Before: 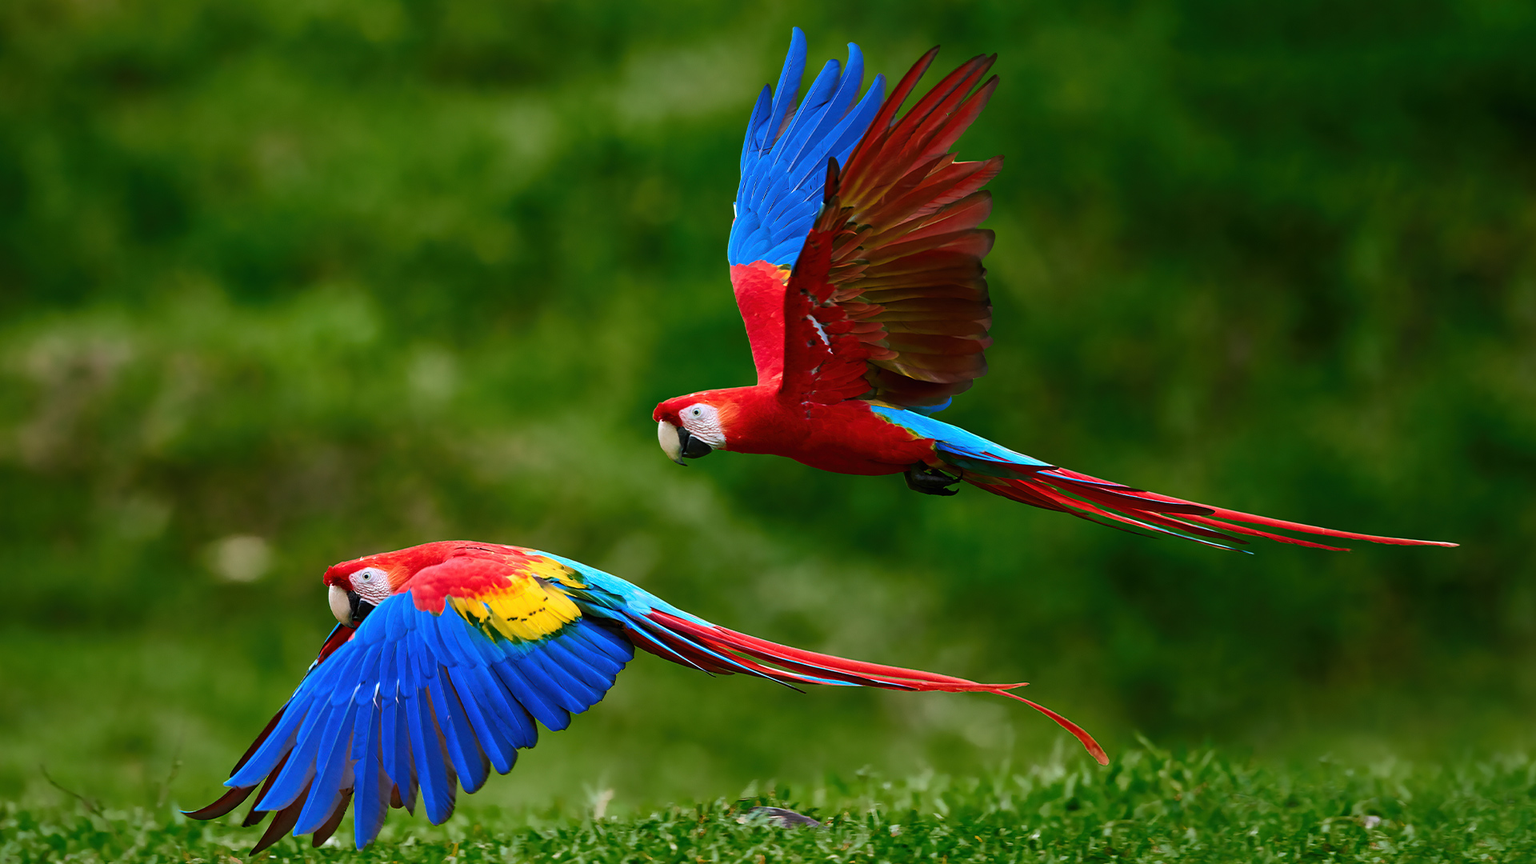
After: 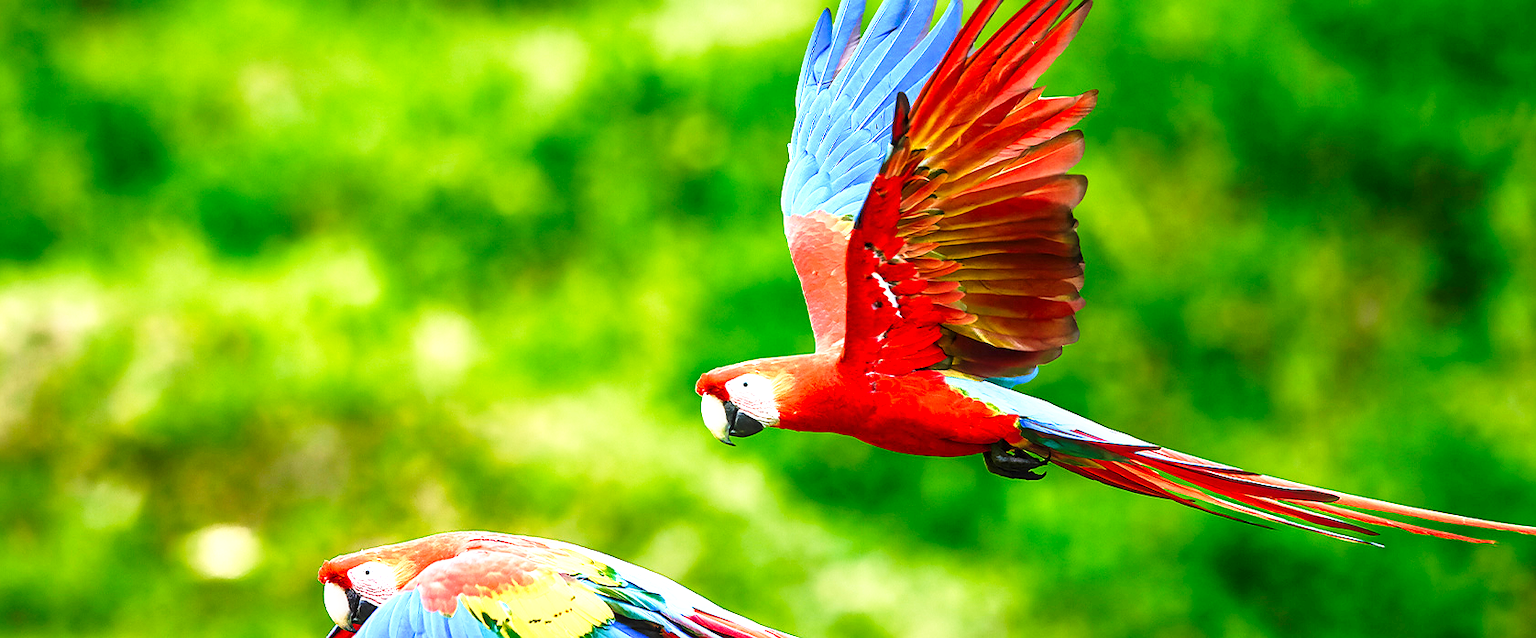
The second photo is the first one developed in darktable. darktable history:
crop: left 3.015%, top 8.969%, right 9.647%, bottom 26.457%
exposure: black level correction 0, exposure 1.379 EV, compensate exposure bias true, compensate highlight preservation false
sharpen: radius 0.969, amount 0.604
white balance: emerald 1
base curve: curves: ch0 [(0, 0) (0.026, 0.03) (0.109, 0.232) (0.351, 0.748) (0.669, 0.968) (1, 1)], preserve colors none
tone equalizer: on, module defaults
local contrast: on, module defaults
